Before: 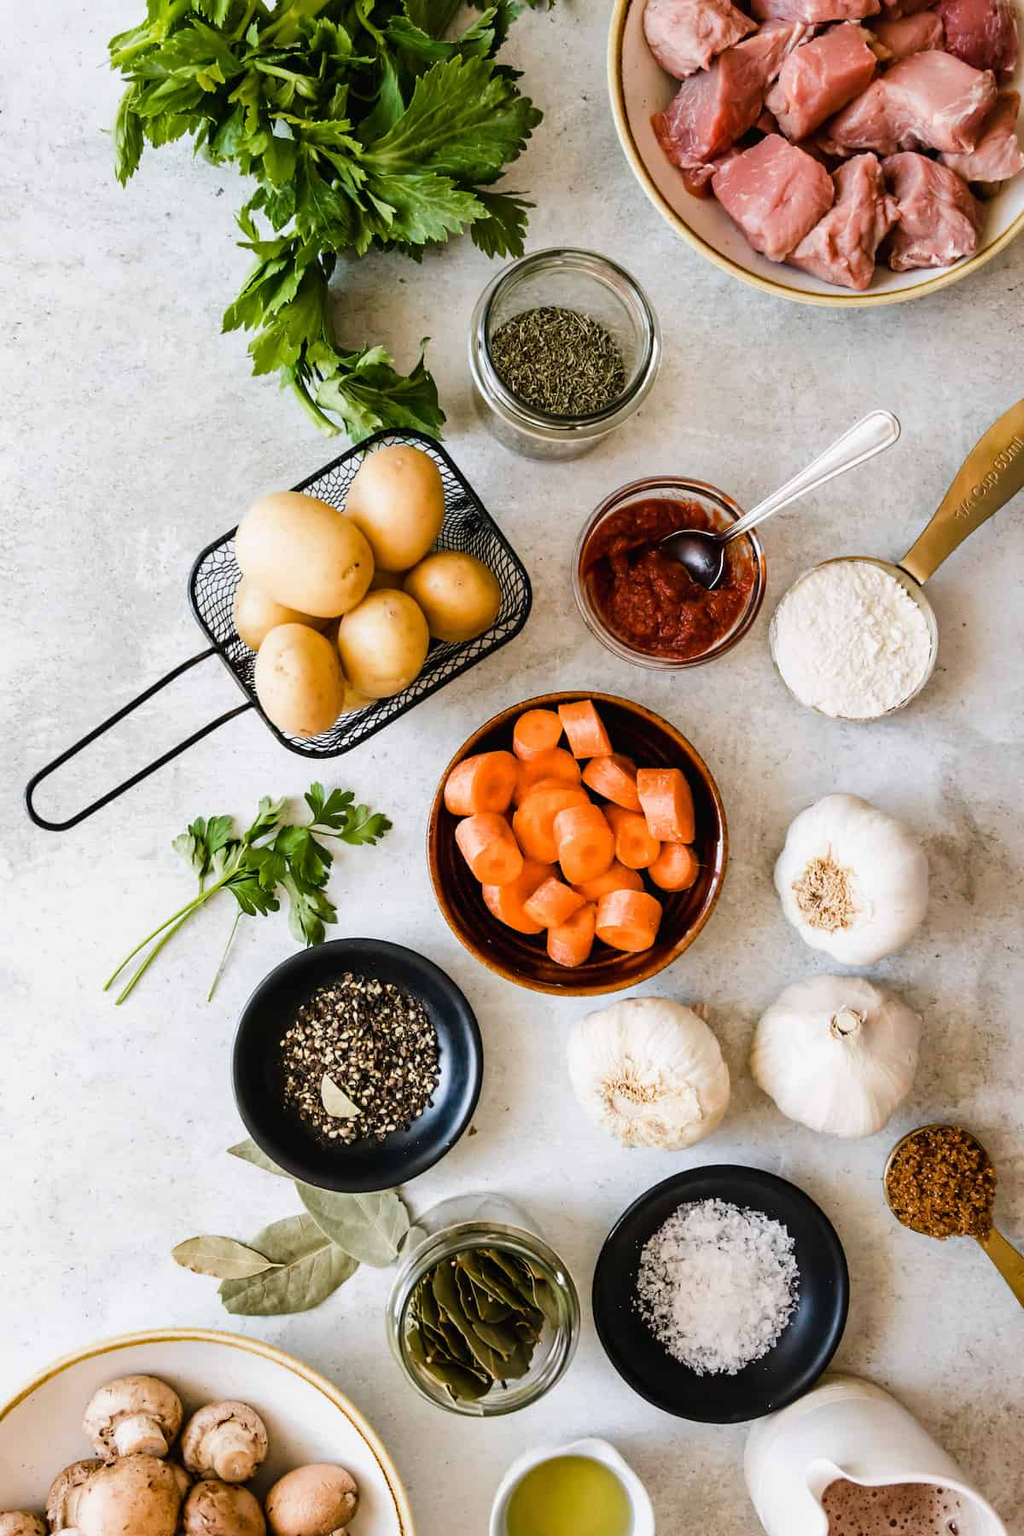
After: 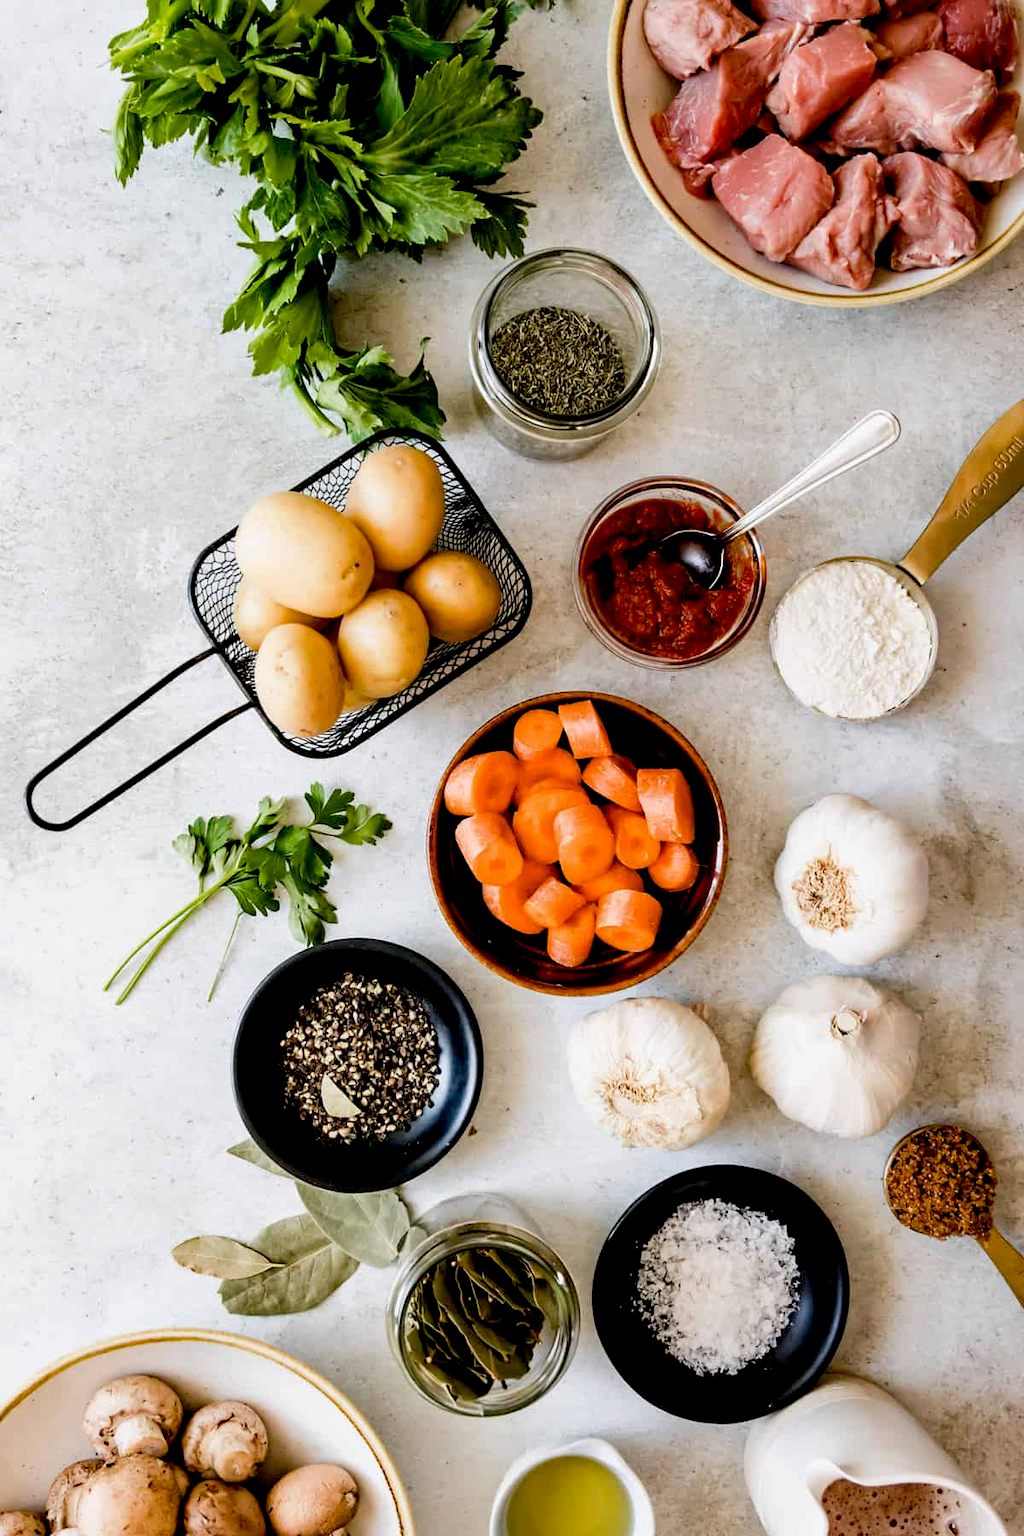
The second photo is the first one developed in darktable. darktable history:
exposure: black level correction 0.018, exposure -0.006 EV, compensate highlight preservation false
